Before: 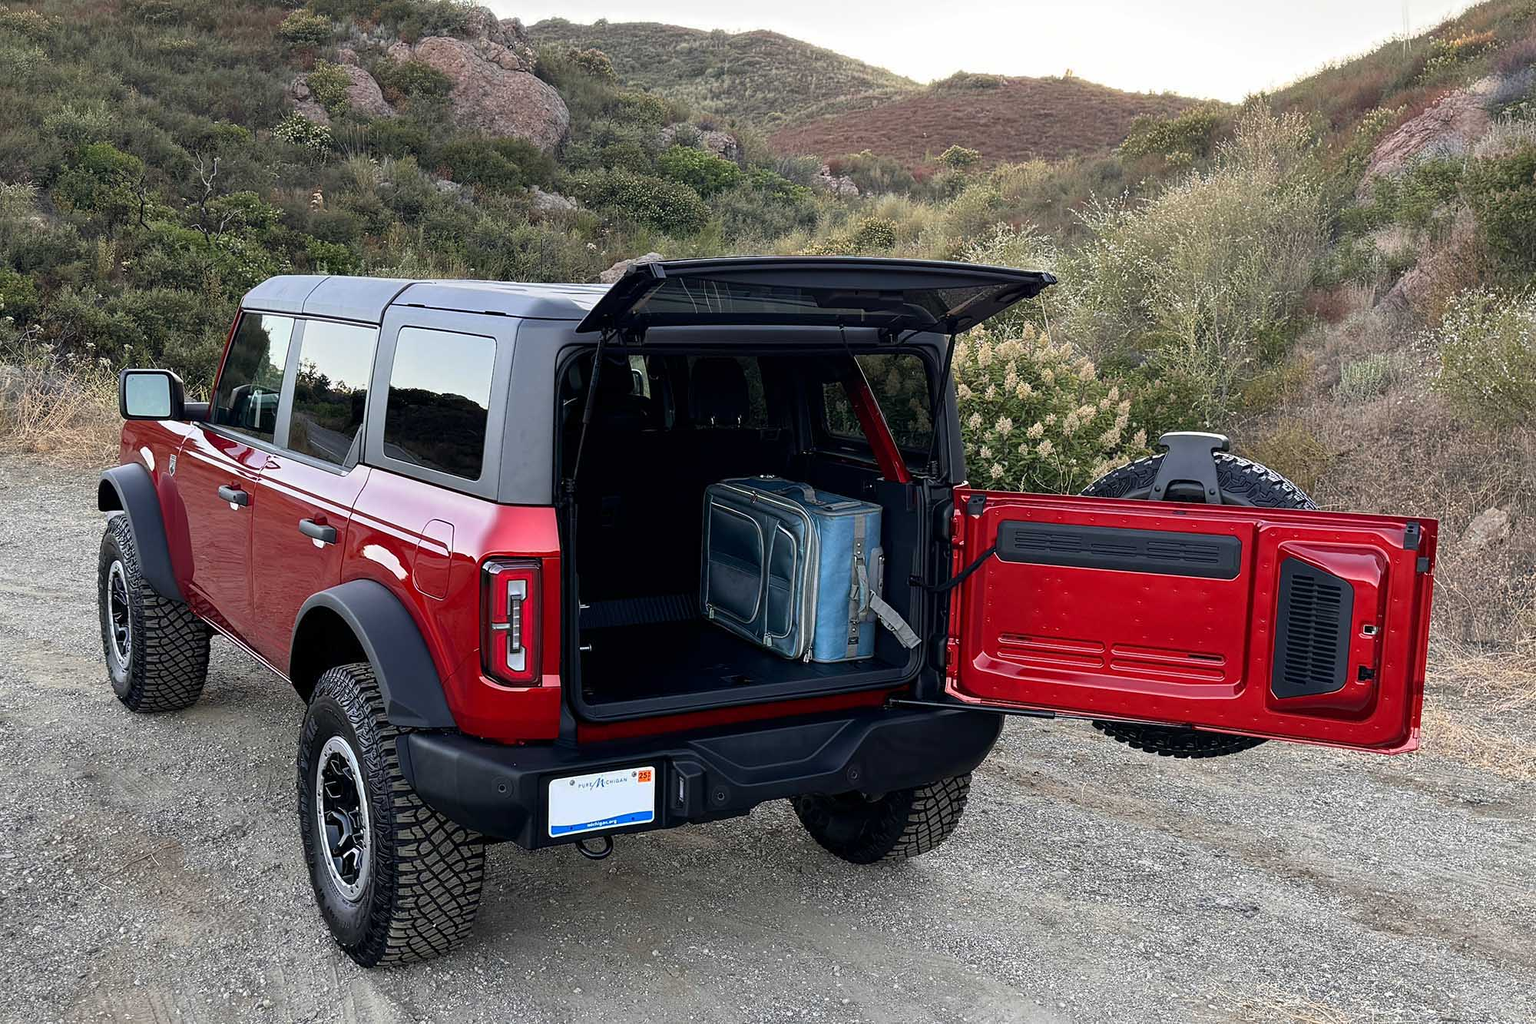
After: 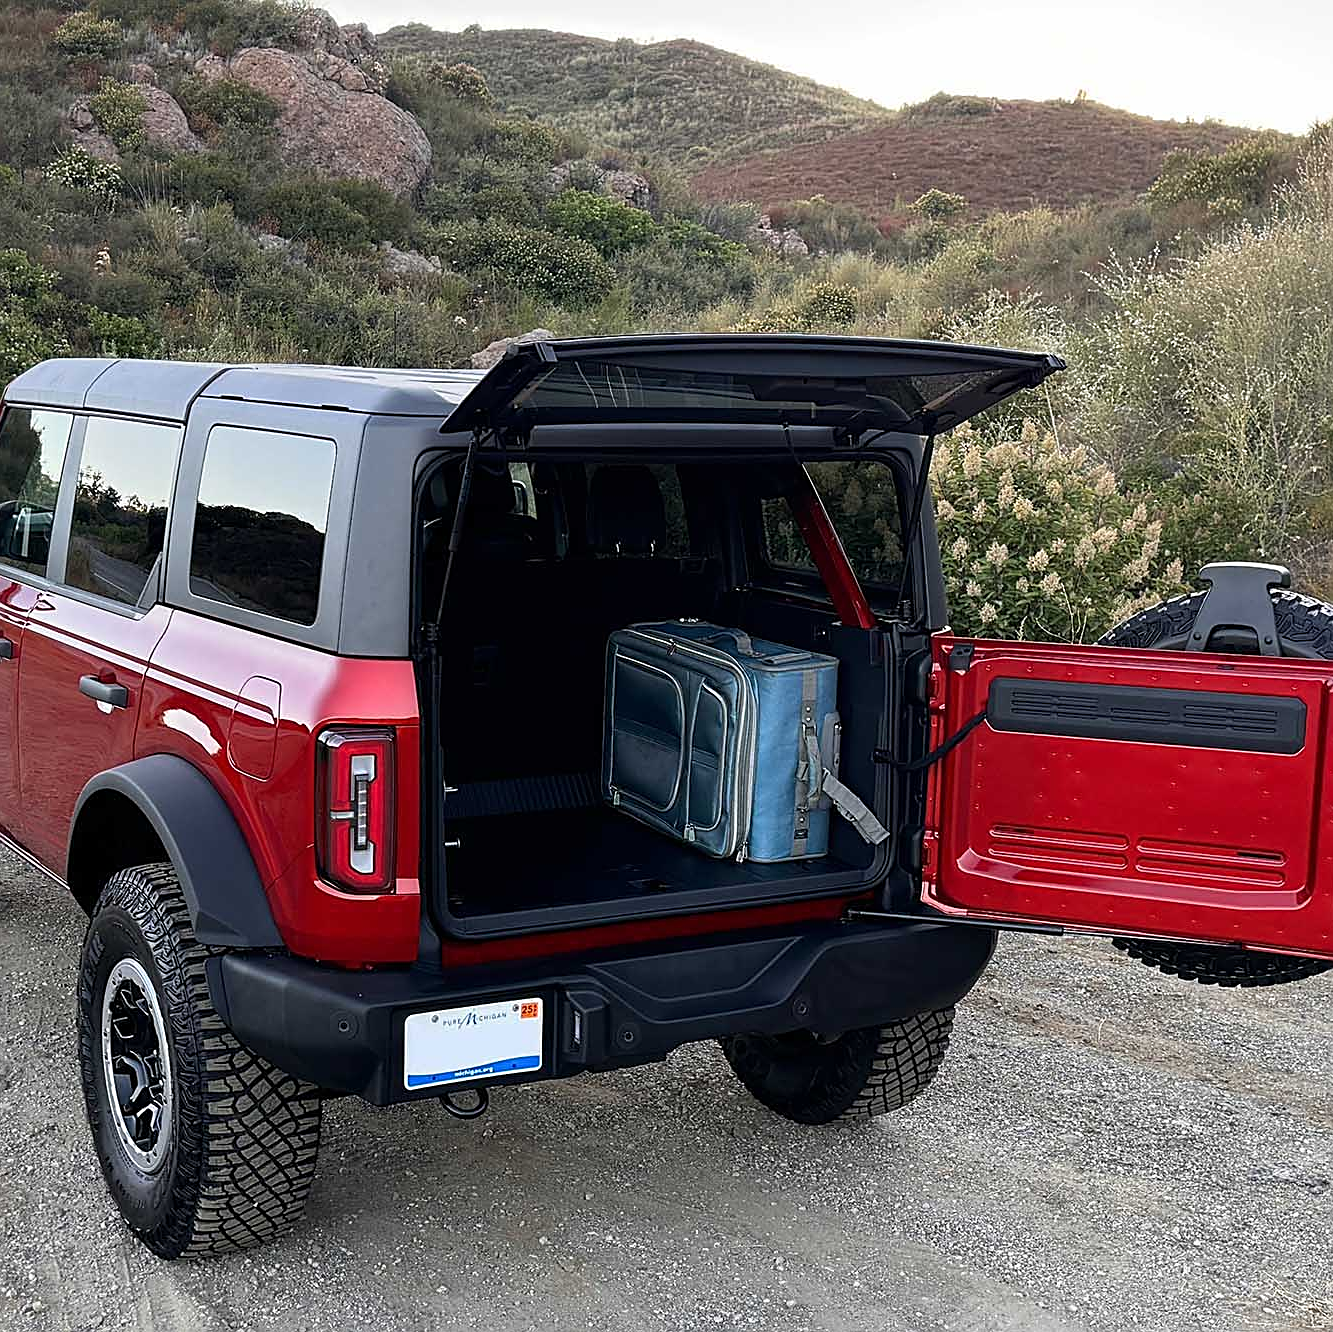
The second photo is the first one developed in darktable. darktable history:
sharpen: on, module defaults
crop and rotate: left 15.546%, right 17.787%
